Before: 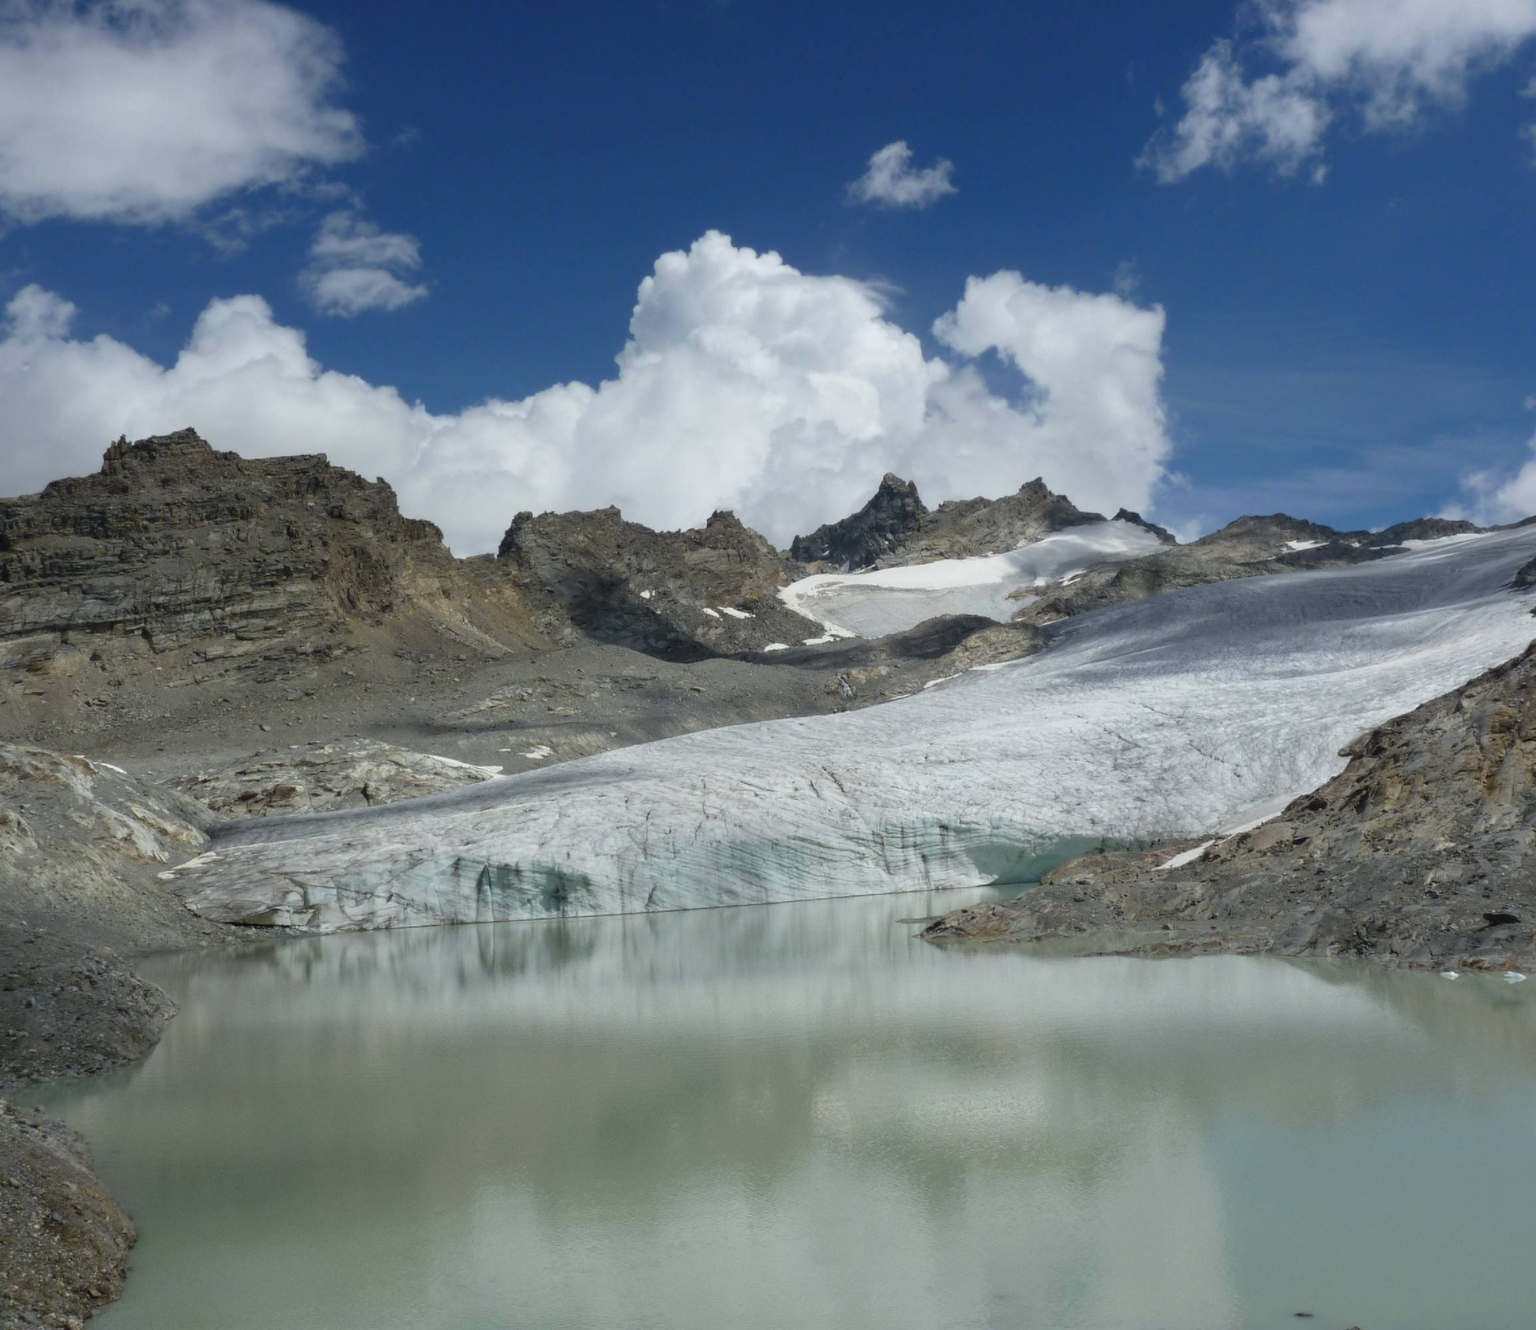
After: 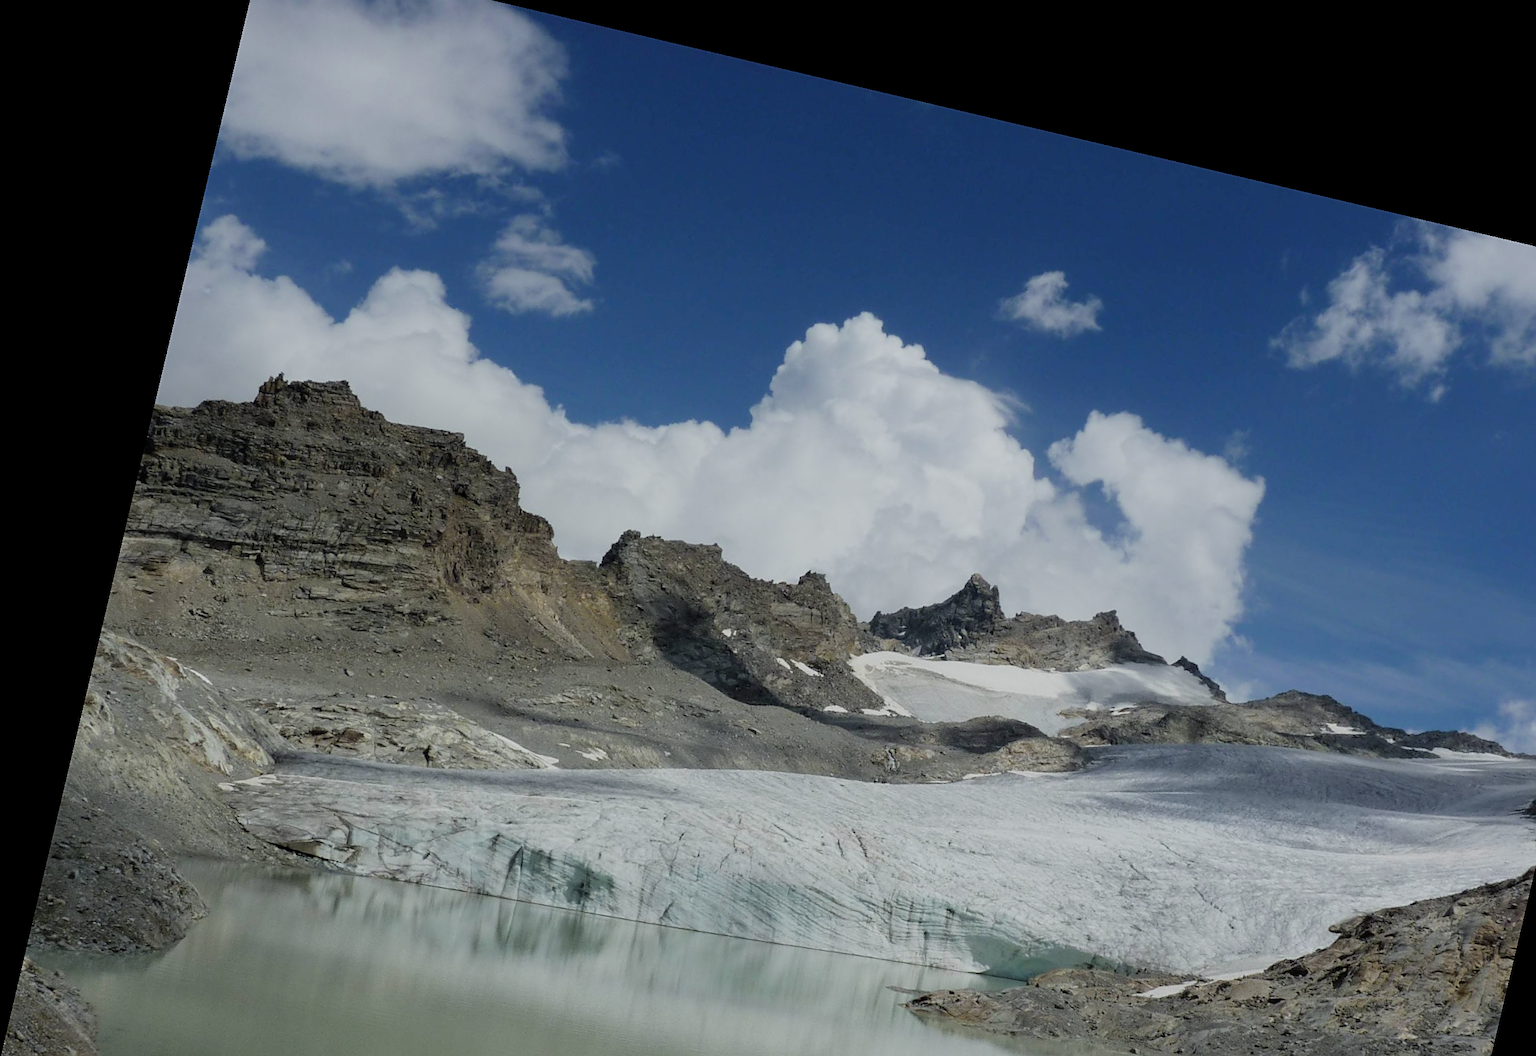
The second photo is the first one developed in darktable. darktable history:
sharpen: on, module defaults
crop: left 1.509%, top 3.452%, right 7.696%, bottom 28.452%
rotate and perspective: rotation 13.27°, automatic cropping off
filmic rgb: black relative exposure -7.65 EV, white relative exposure 4.56 EV, hardness 3.61
